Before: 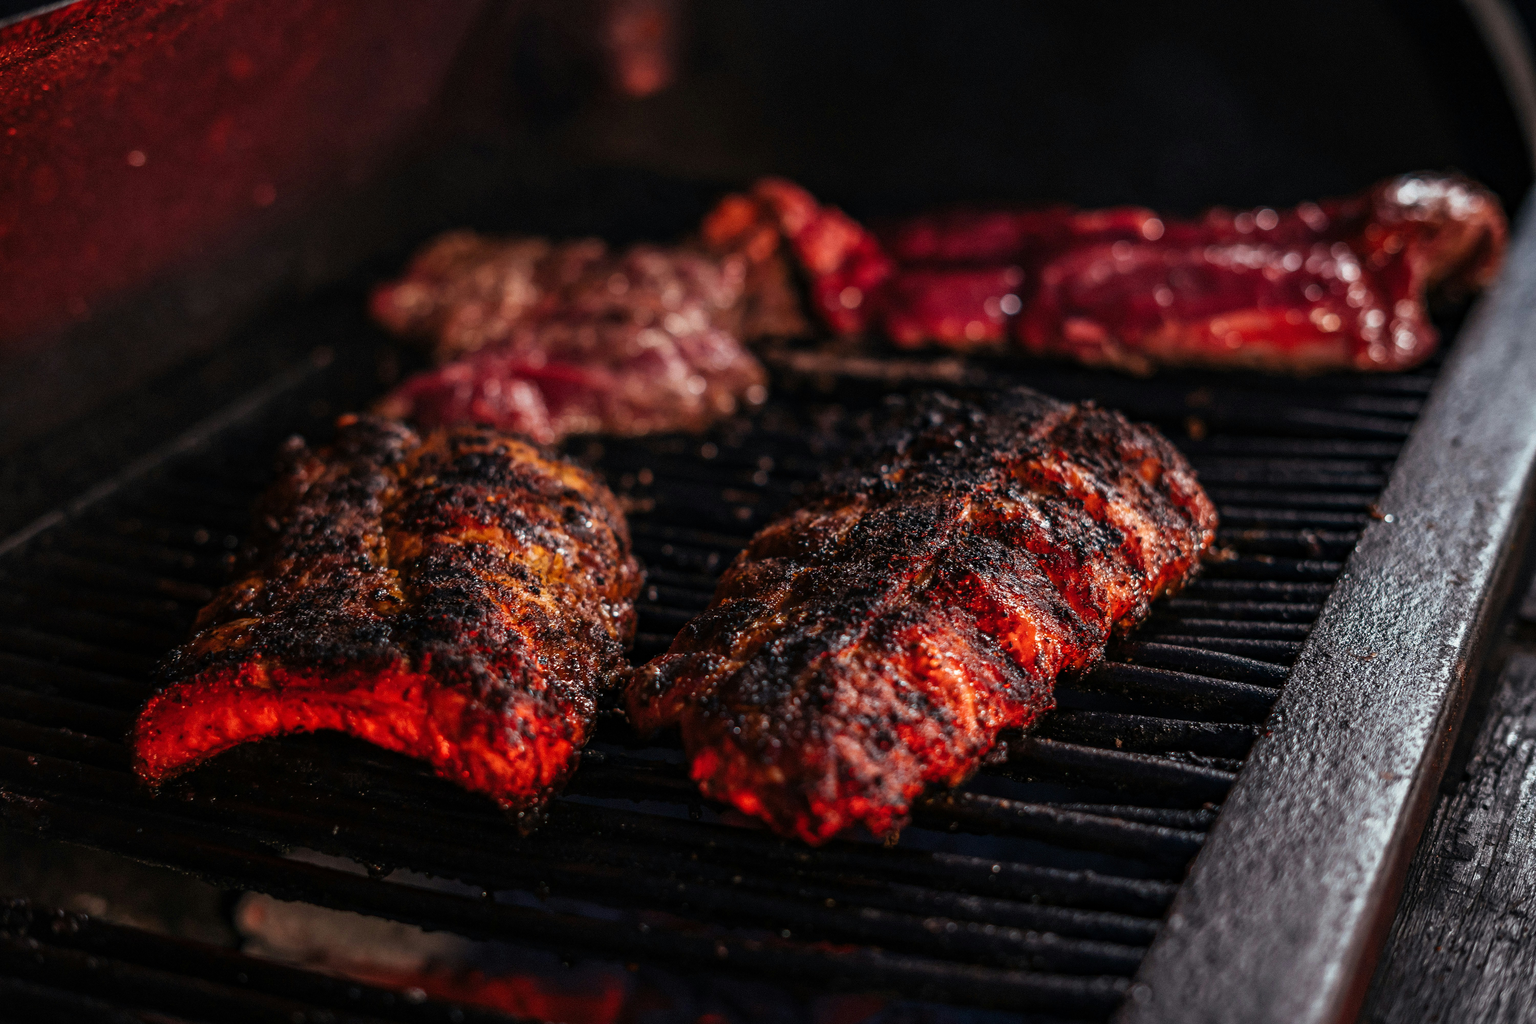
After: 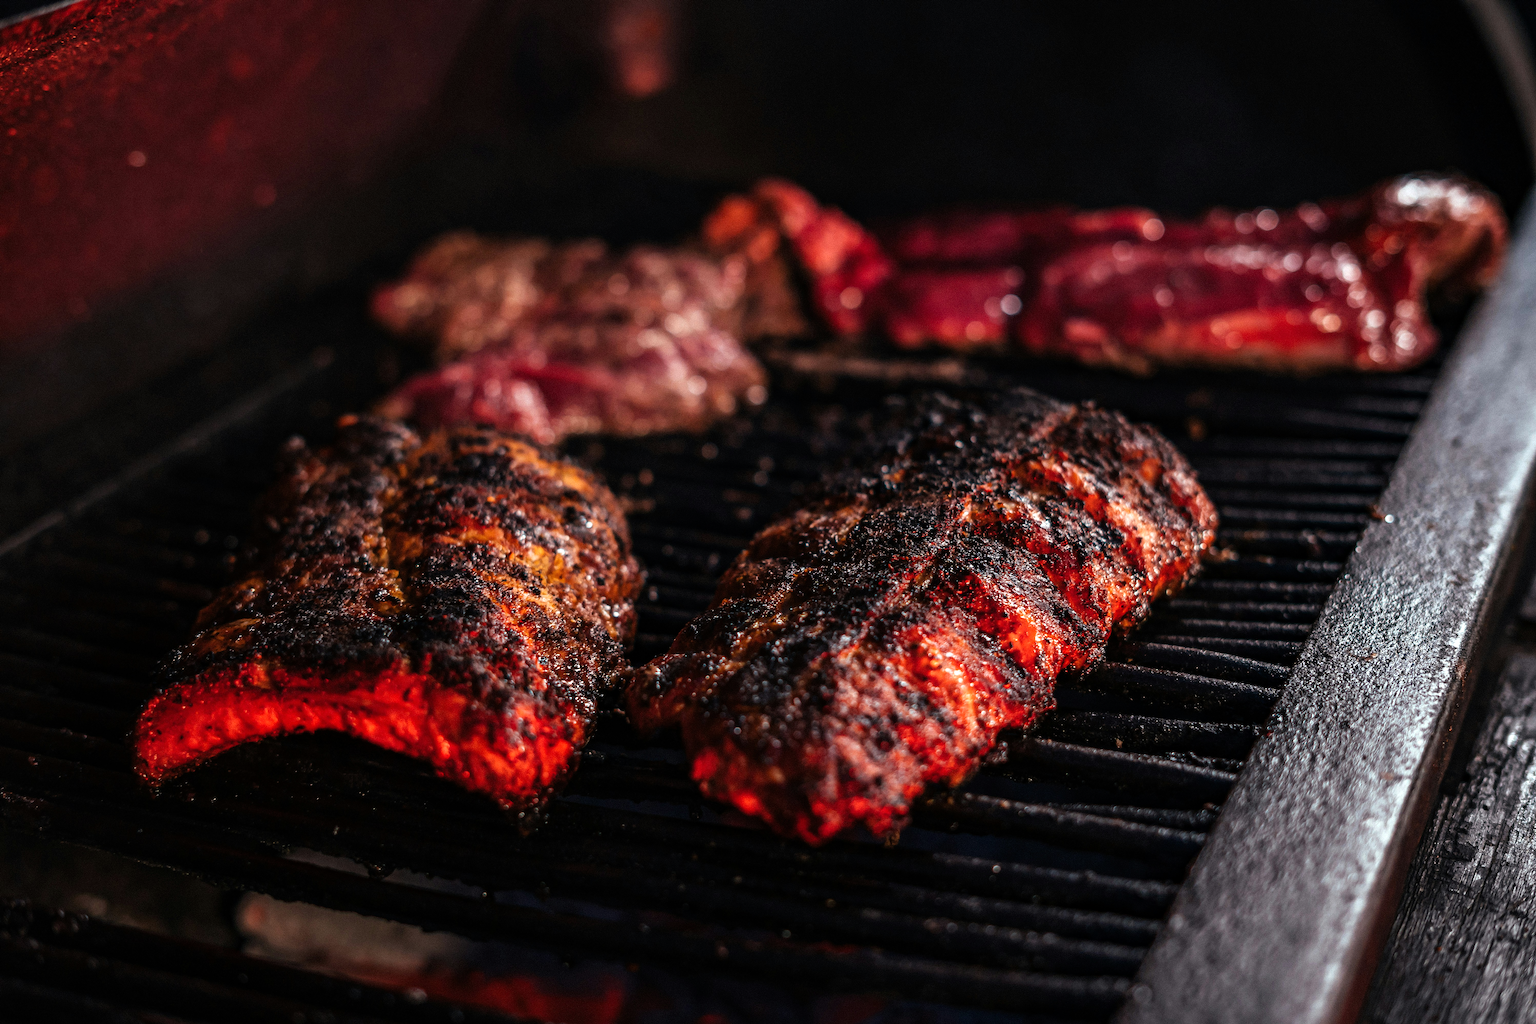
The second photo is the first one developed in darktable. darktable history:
tone equalizer: -8 EV -0.444 EV, -7 EV -0.409 EV, -6 EV -0.373 EV, -5 EV -0.203 EV, -3 EV 0.243 EV, -2 EV 0.353 EV, -1 EV 0.393 EV, +0 EV 0.394 EV
